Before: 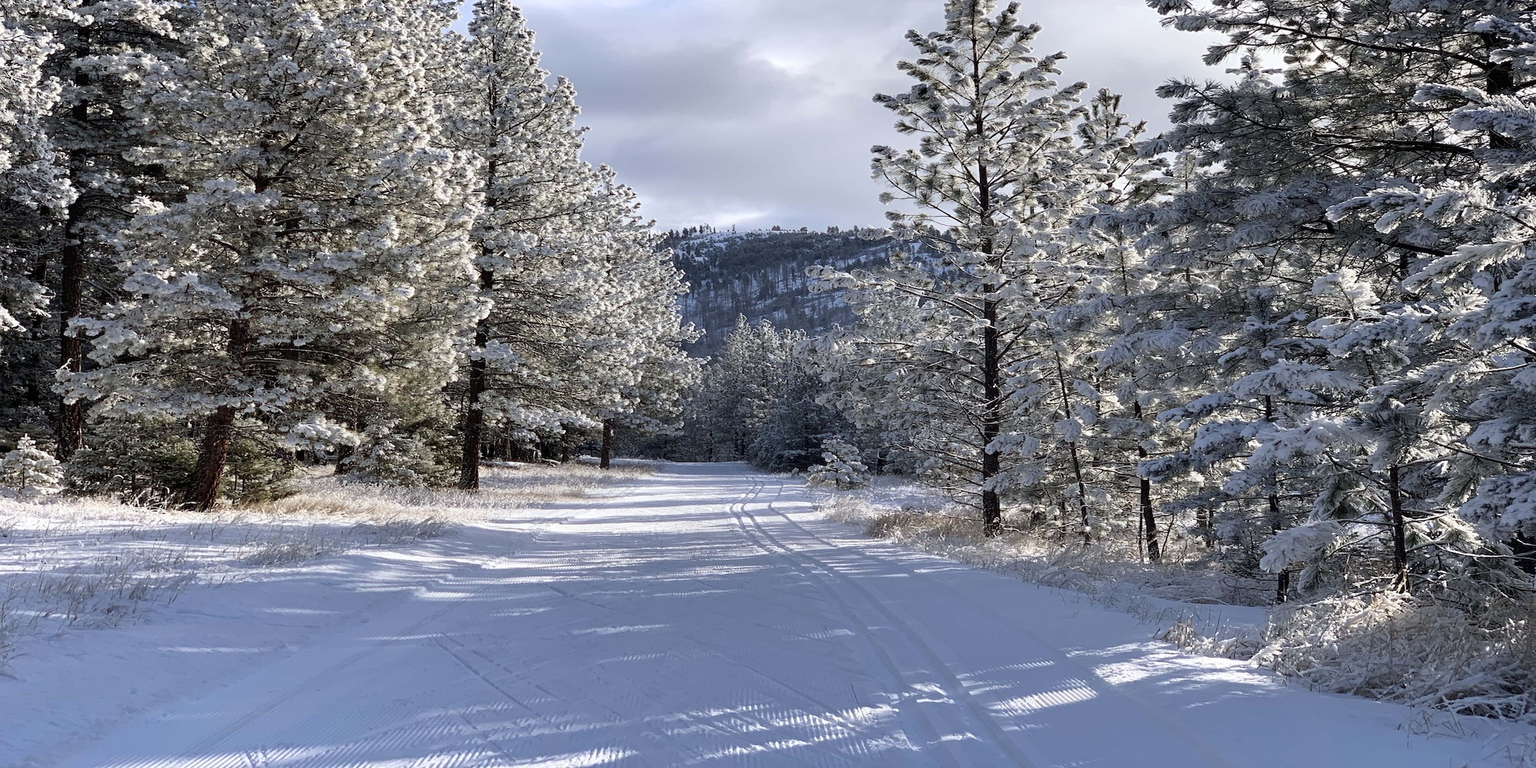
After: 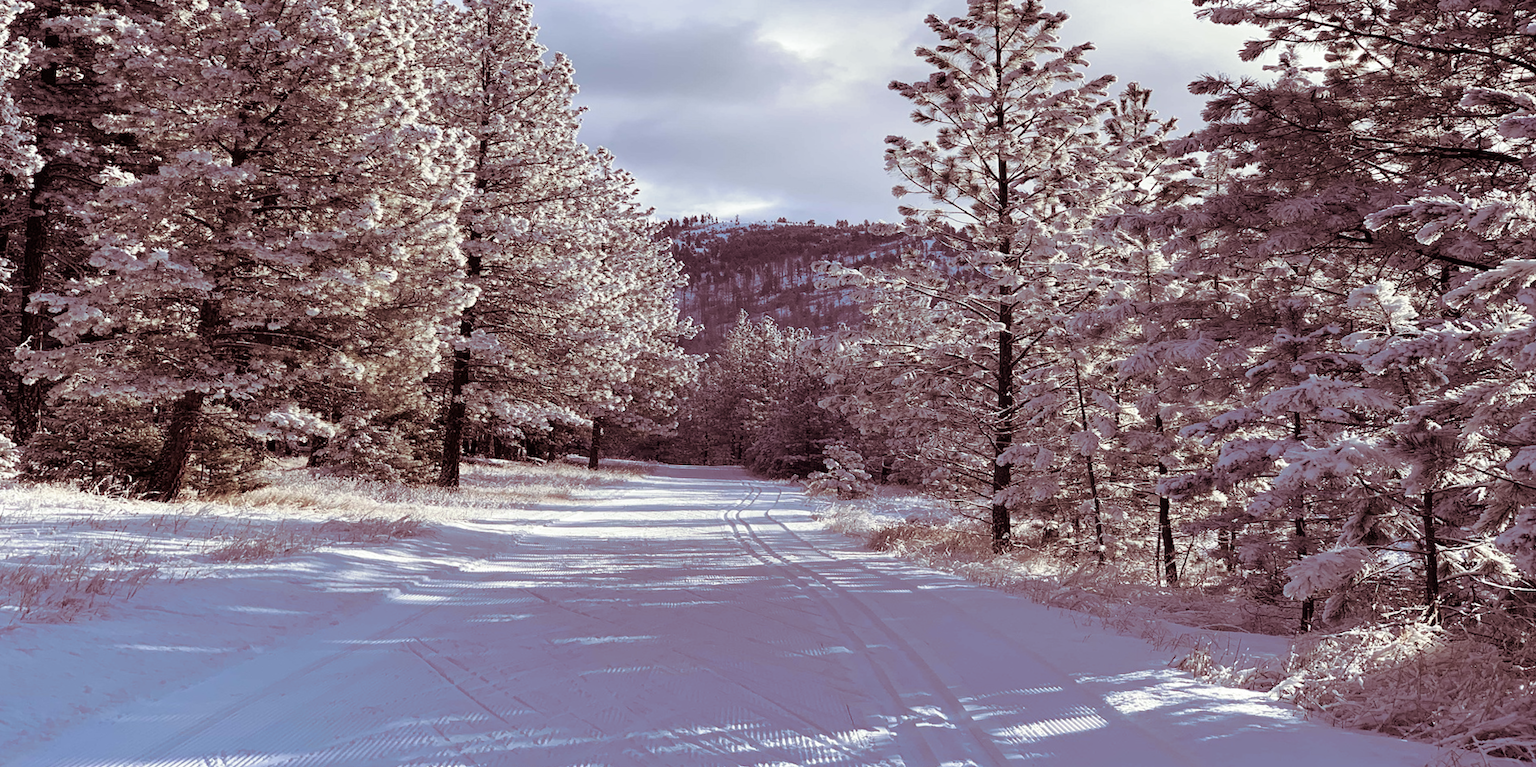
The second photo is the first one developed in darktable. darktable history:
crop and rotate: angle -1.69°
split-toning: on, module defaults
